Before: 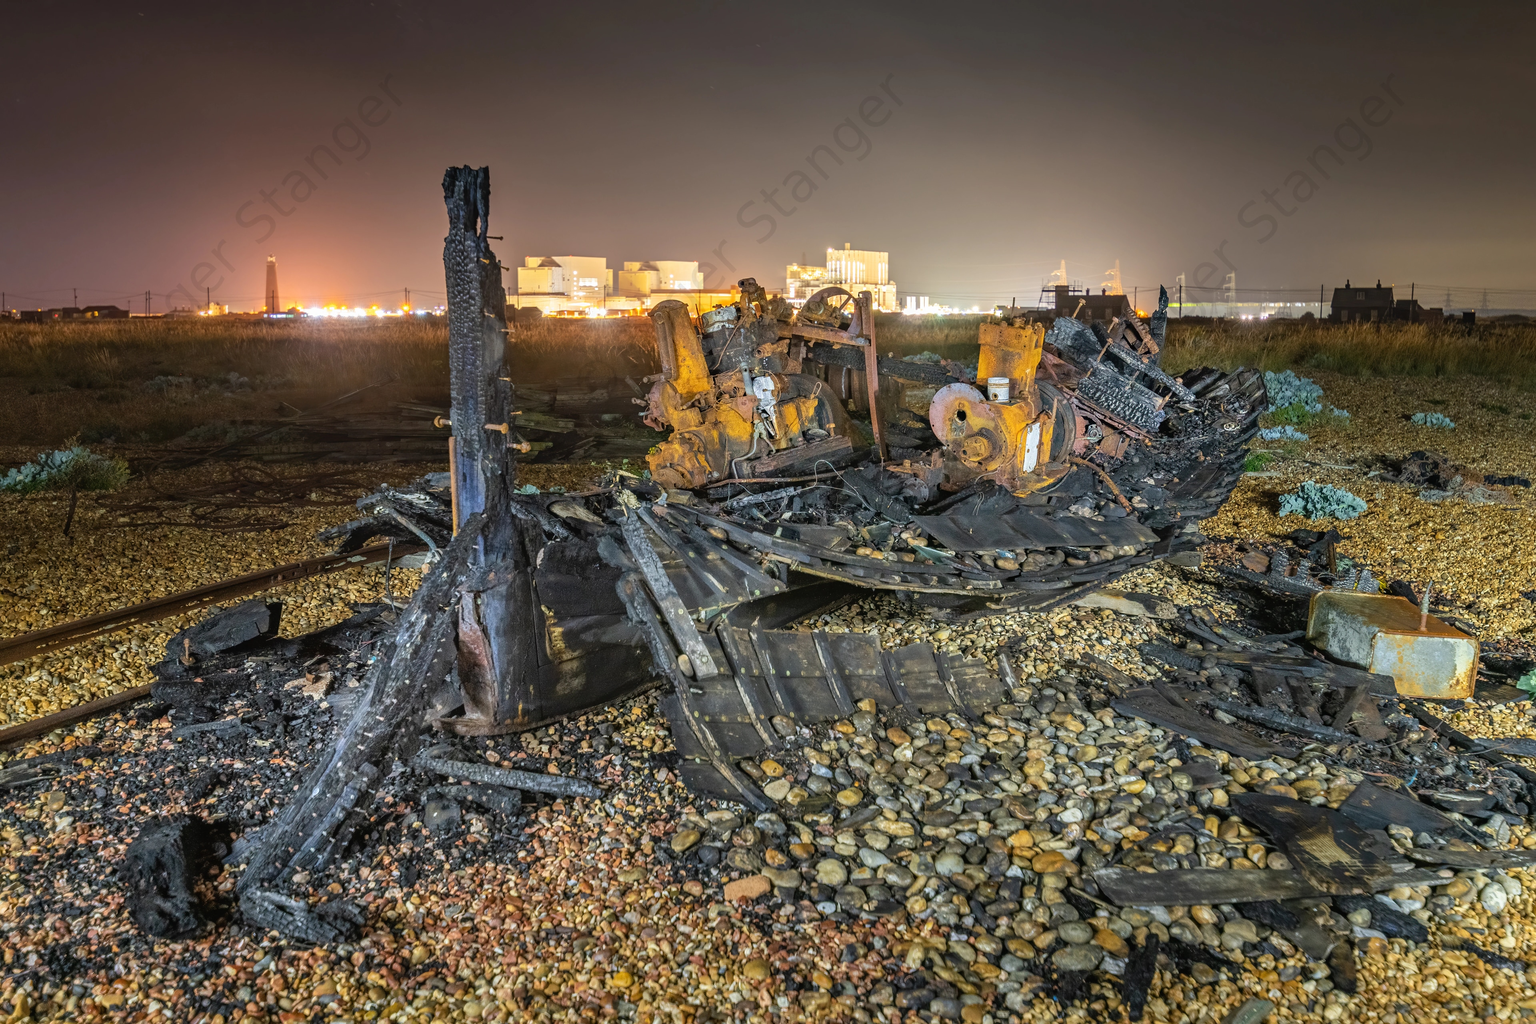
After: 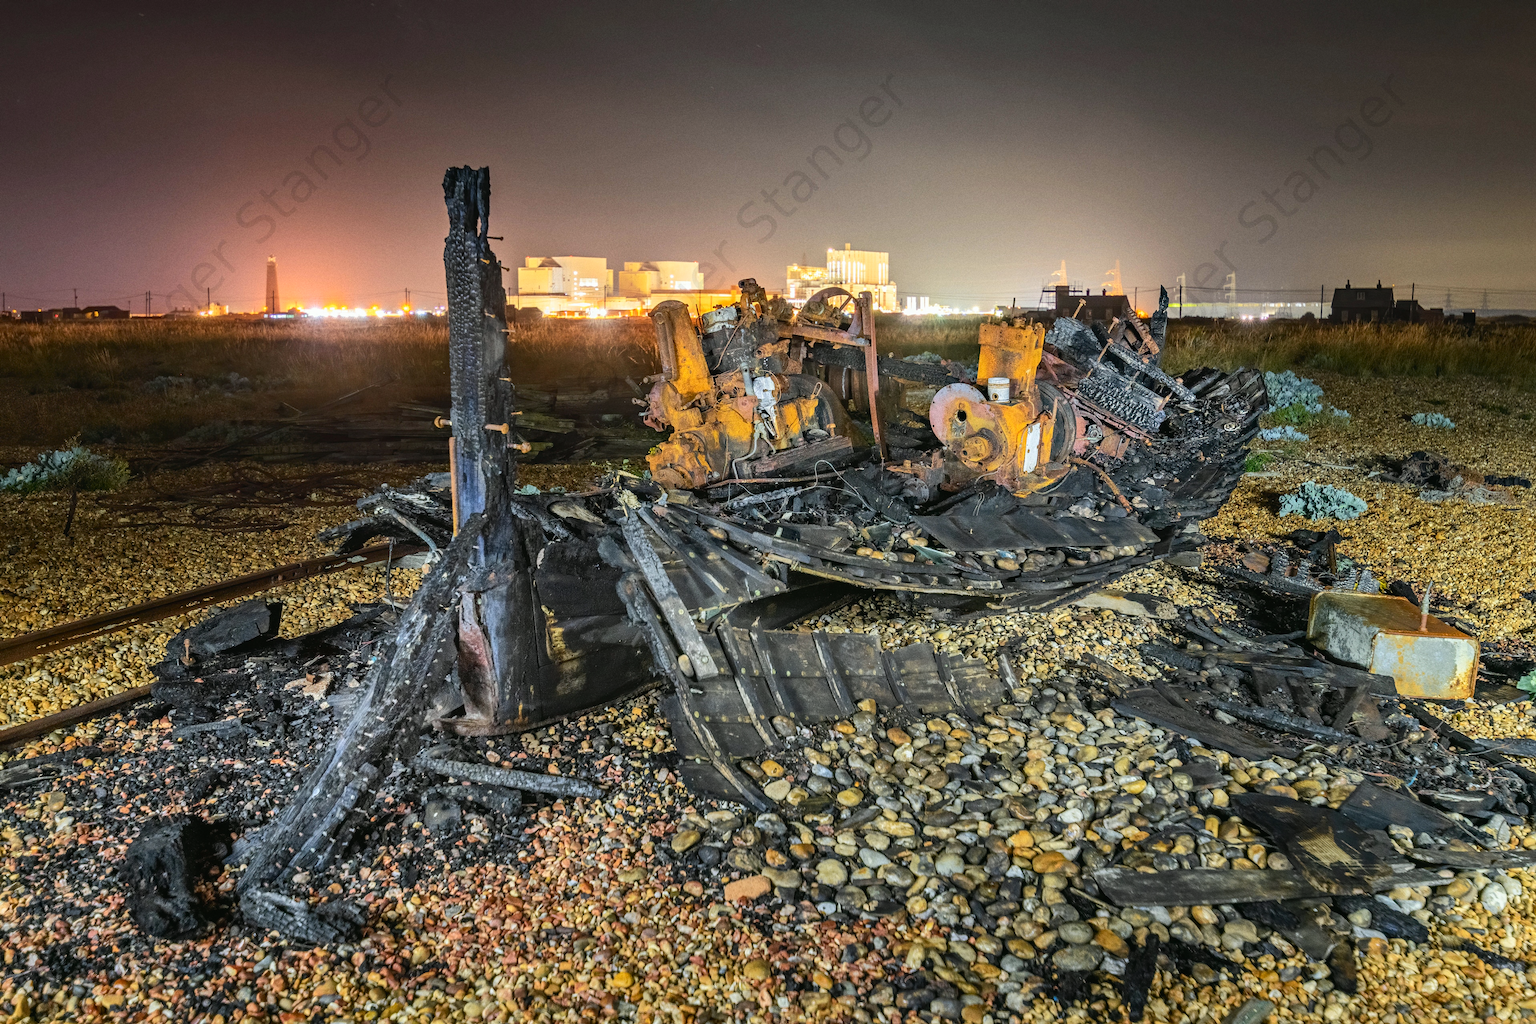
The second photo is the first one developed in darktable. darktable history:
grain: coarseness 0.09 ISO
tone curve: curves: ch0 [(0, 0.01) (0.037, 0.032) (0.131, 0.108) (0.275, 0.256) (0.483, 0.512) (0.61, 0.665) (0.696, 0.742) (0.792, 0.819) (0.911, 0.925) (0.997, 0.995)]; ch1 [(0, 0) (0.301, 0.3) (0.423, 0.421) (0.492, 0.488) (0.507, 0.503) (0.53, 0.532) (0.573, 0.586) (0.683, 0.702) (0.746, 0.77) (1, 1)]; ch2 [(0, 0) (0.246, 0.233) (0.36, 0.352) (0.415, 0.415) (0.485, 0.487) (0.502, 0.504) (0.525, 0.518) (0.539, 0.539) (0.587, 0.594) (0.636, 0.652) (0.711, 0.729) (0.845, 0.855) (0.998, 0.977)], color space Lab, independent channels, preserve colors none
